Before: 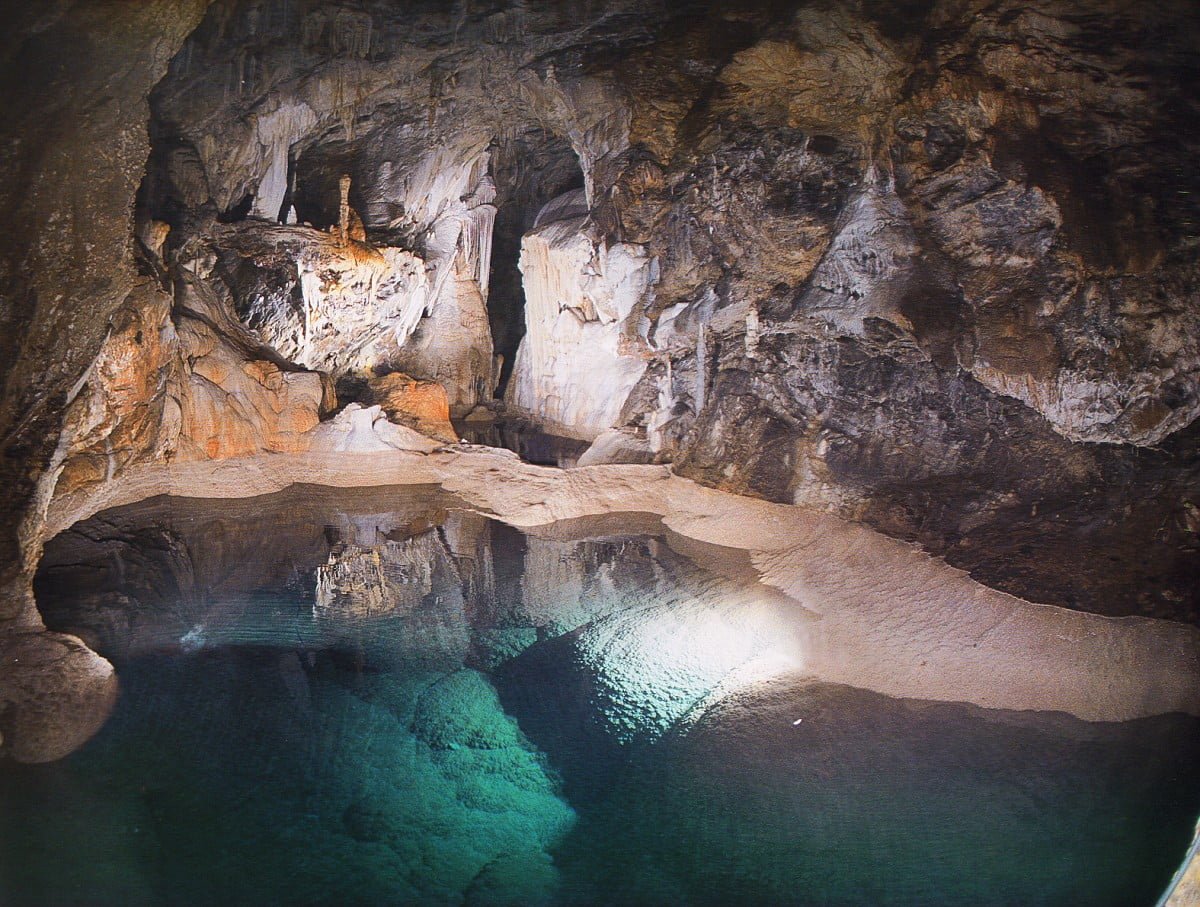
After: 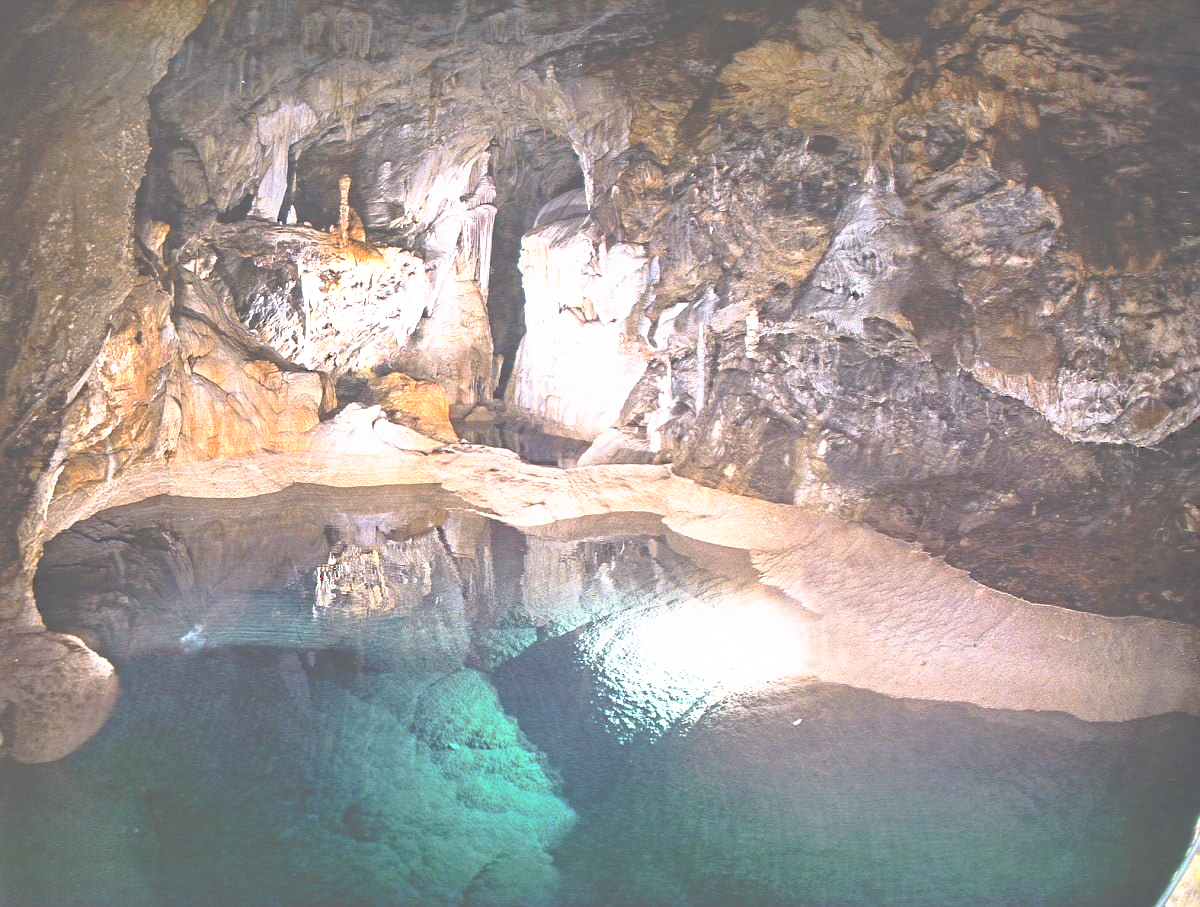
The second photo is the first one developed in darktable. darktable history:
exposure: black level correction 0, exposure 0.2 EV, compensate exposure bias true, compensate highlight preservation false
tone curve: curves: ch0 [(0, 0) (0.003, 0.326) (0.011, 0.332) (0.025, 0.352) (0.044, 0.378) (0.069, 0.4) (0.1, 0.416) (0.136, 0.432) (0.177, 0.468) (0.224, 0.509) (0.277, 0.554) (0.335, 0.6) (0.399, 0.642) (0.468, 0.693) (0.543, 0.753) (0.623, 0.818) (0.709, 0.897) (0.801, 0.974) (0.898, 0.991) (1, 1)], preserve colors none
contrast equalizer: y [[0.5, 0.5, 0.501, 0.63, 0.504, 0.5], [0.5 ×6], [0.5 ×6], [0 ×6], [0 ×6]]
color balance rgb: perceptual saturation grading › global saturation 20%, global vibrance 20%
